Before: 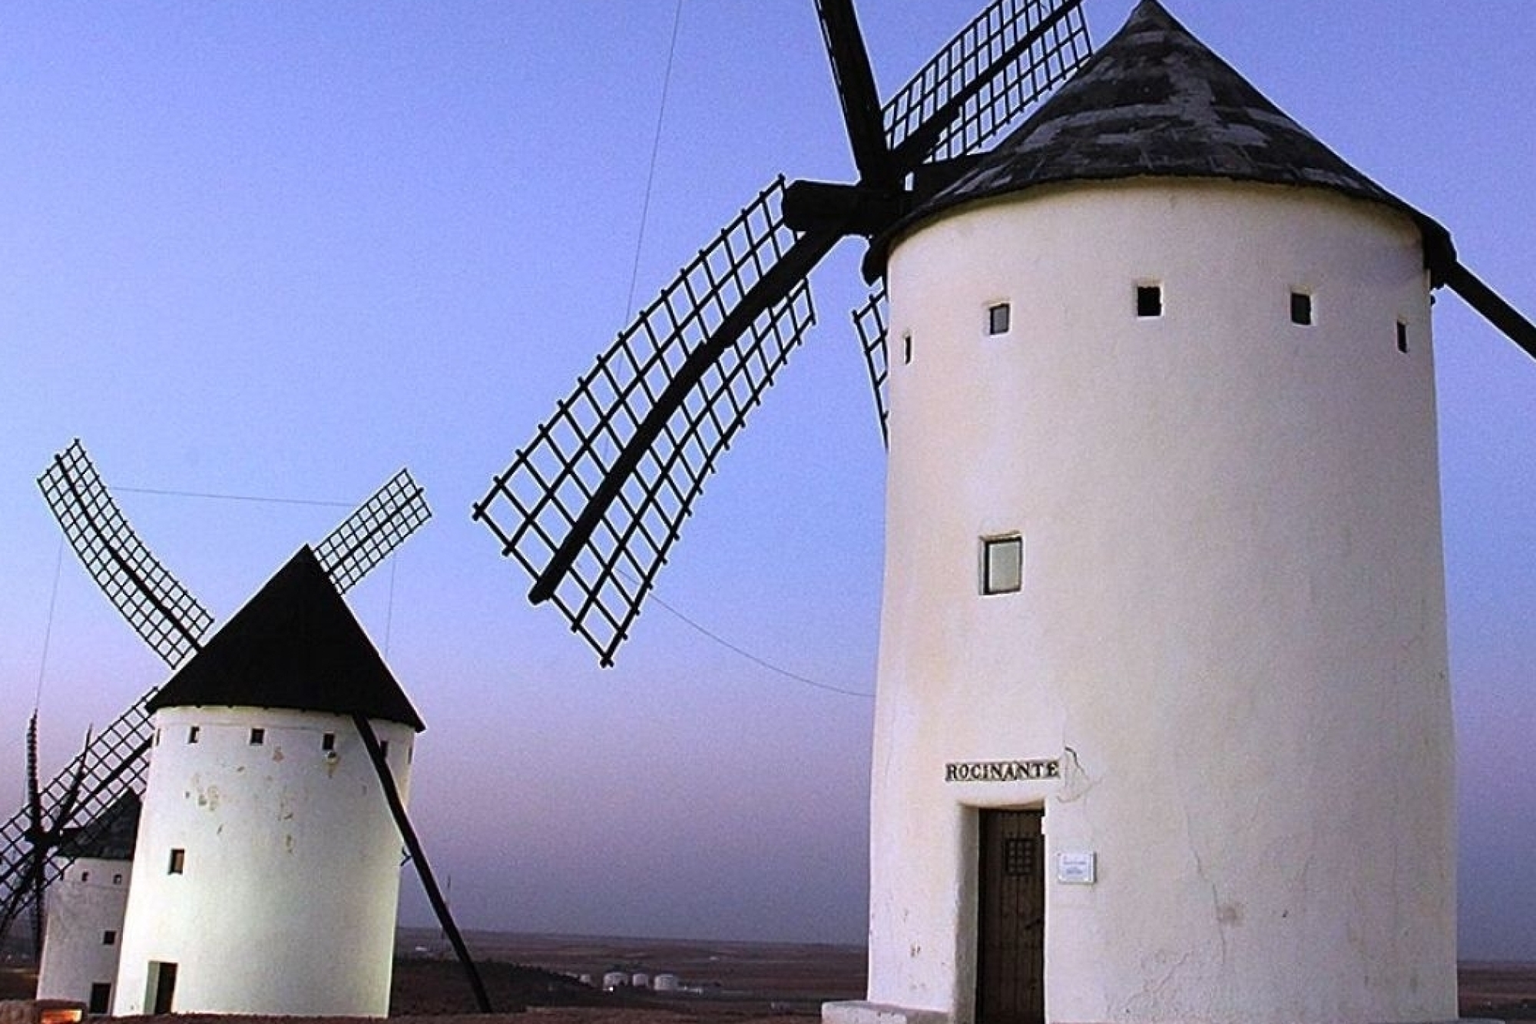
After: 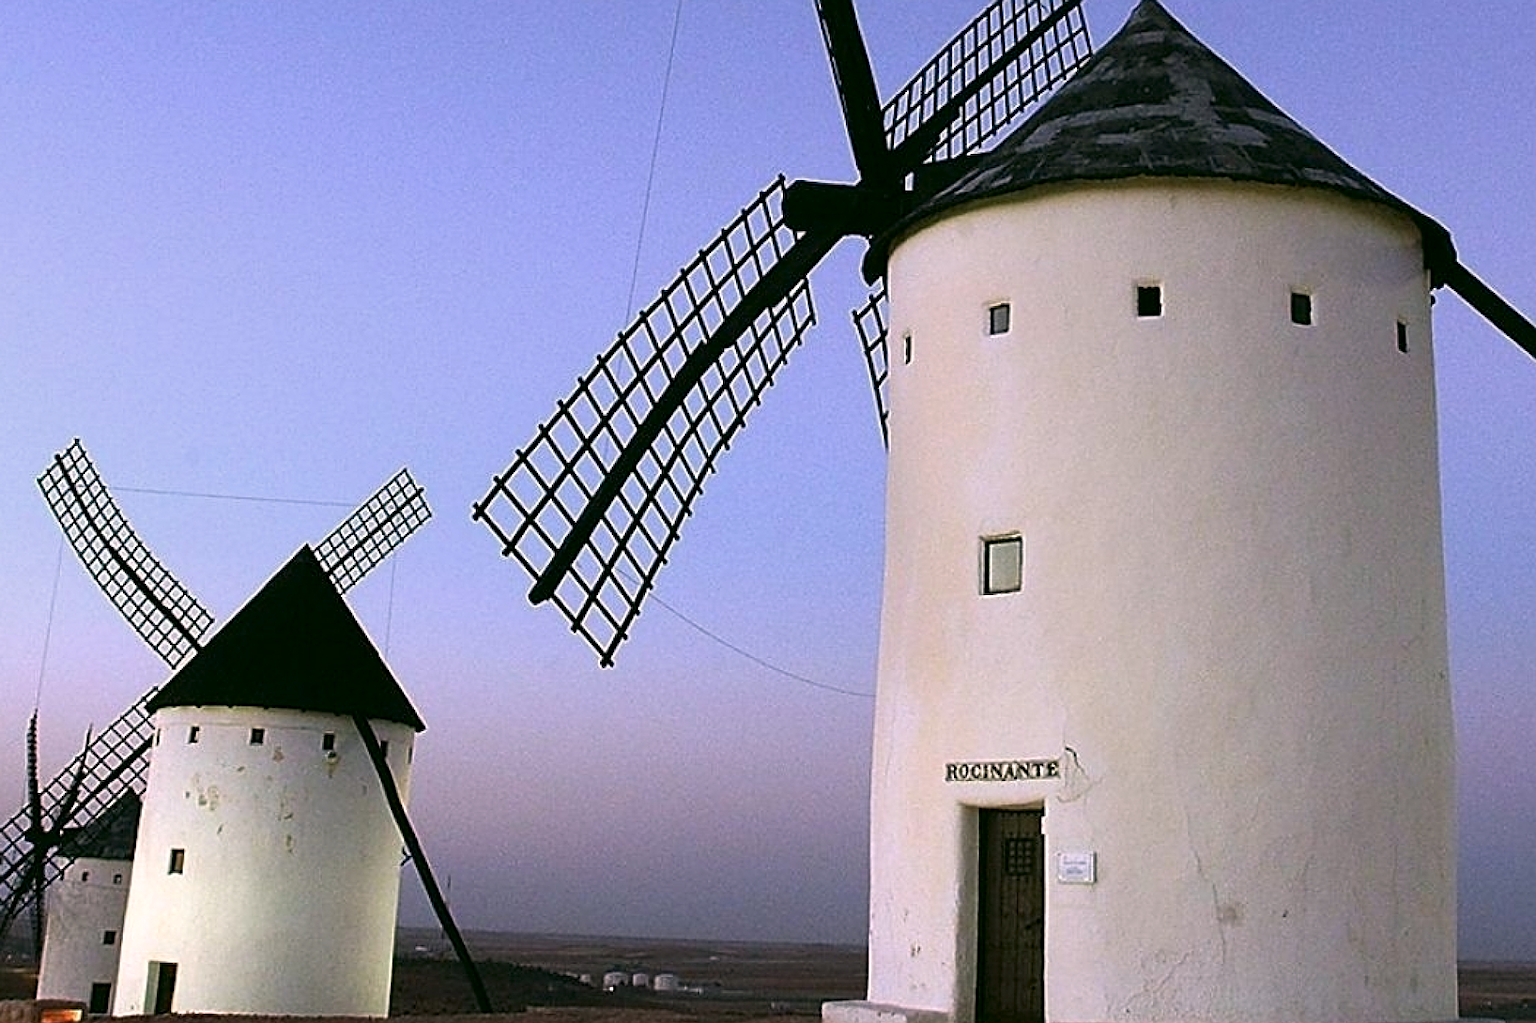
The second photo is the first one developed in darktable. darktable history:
sharpen: on, module defaults
color correction: highlights a* 4.02, highlights b* 4.98, shadows a* -7.55, shadows b* 4.98
